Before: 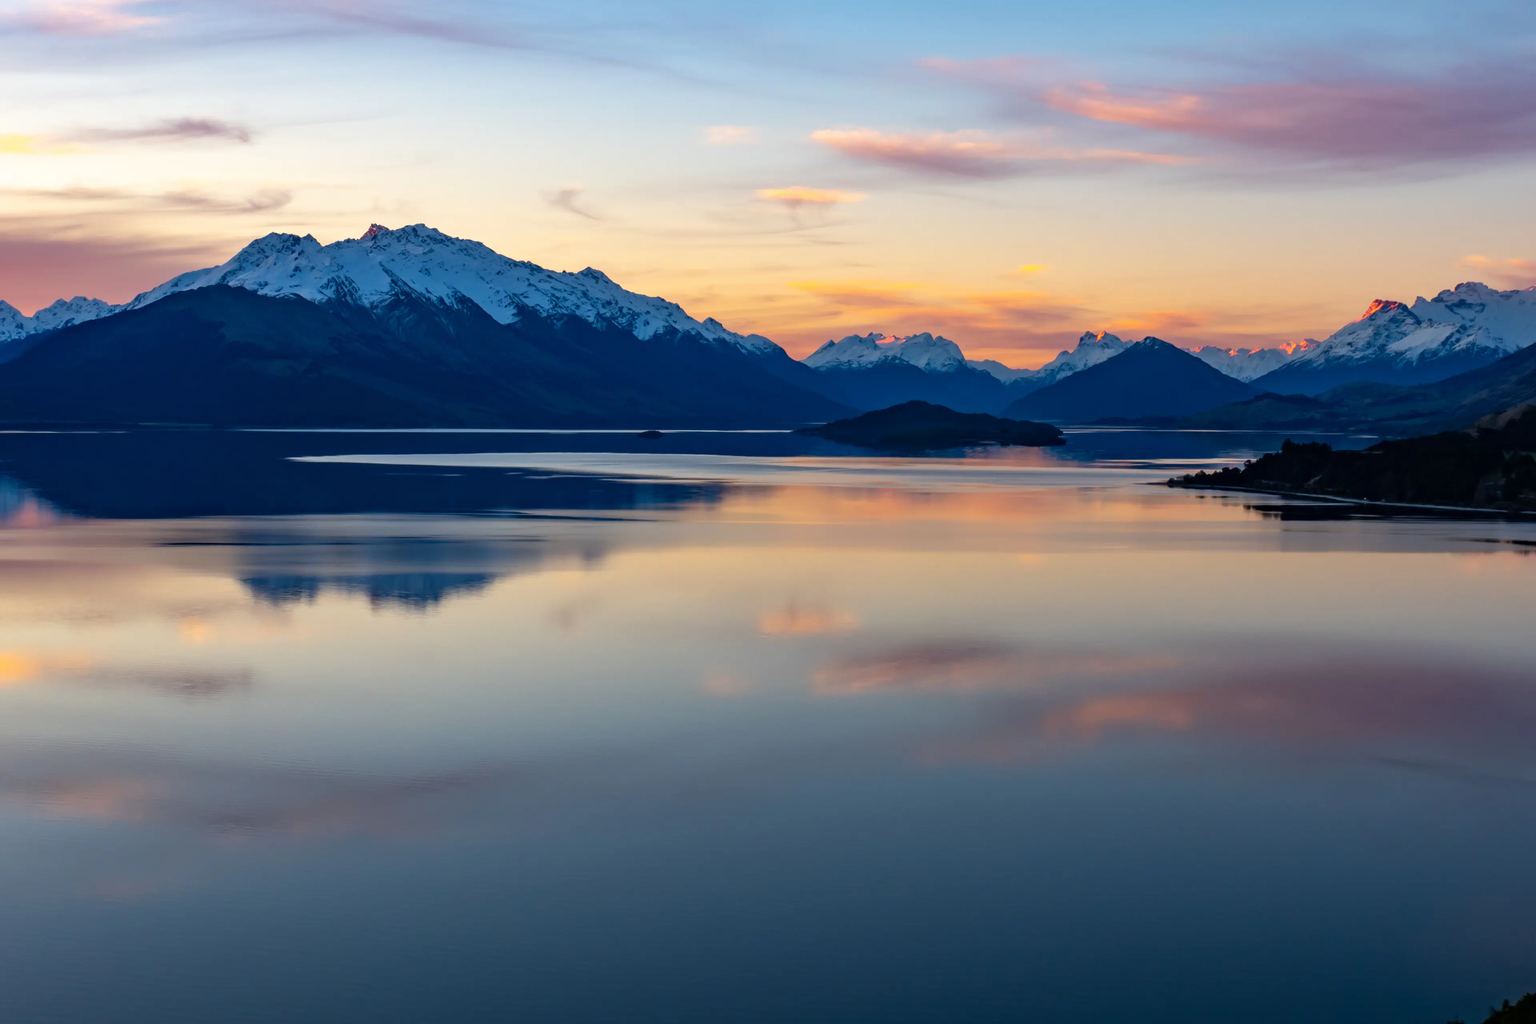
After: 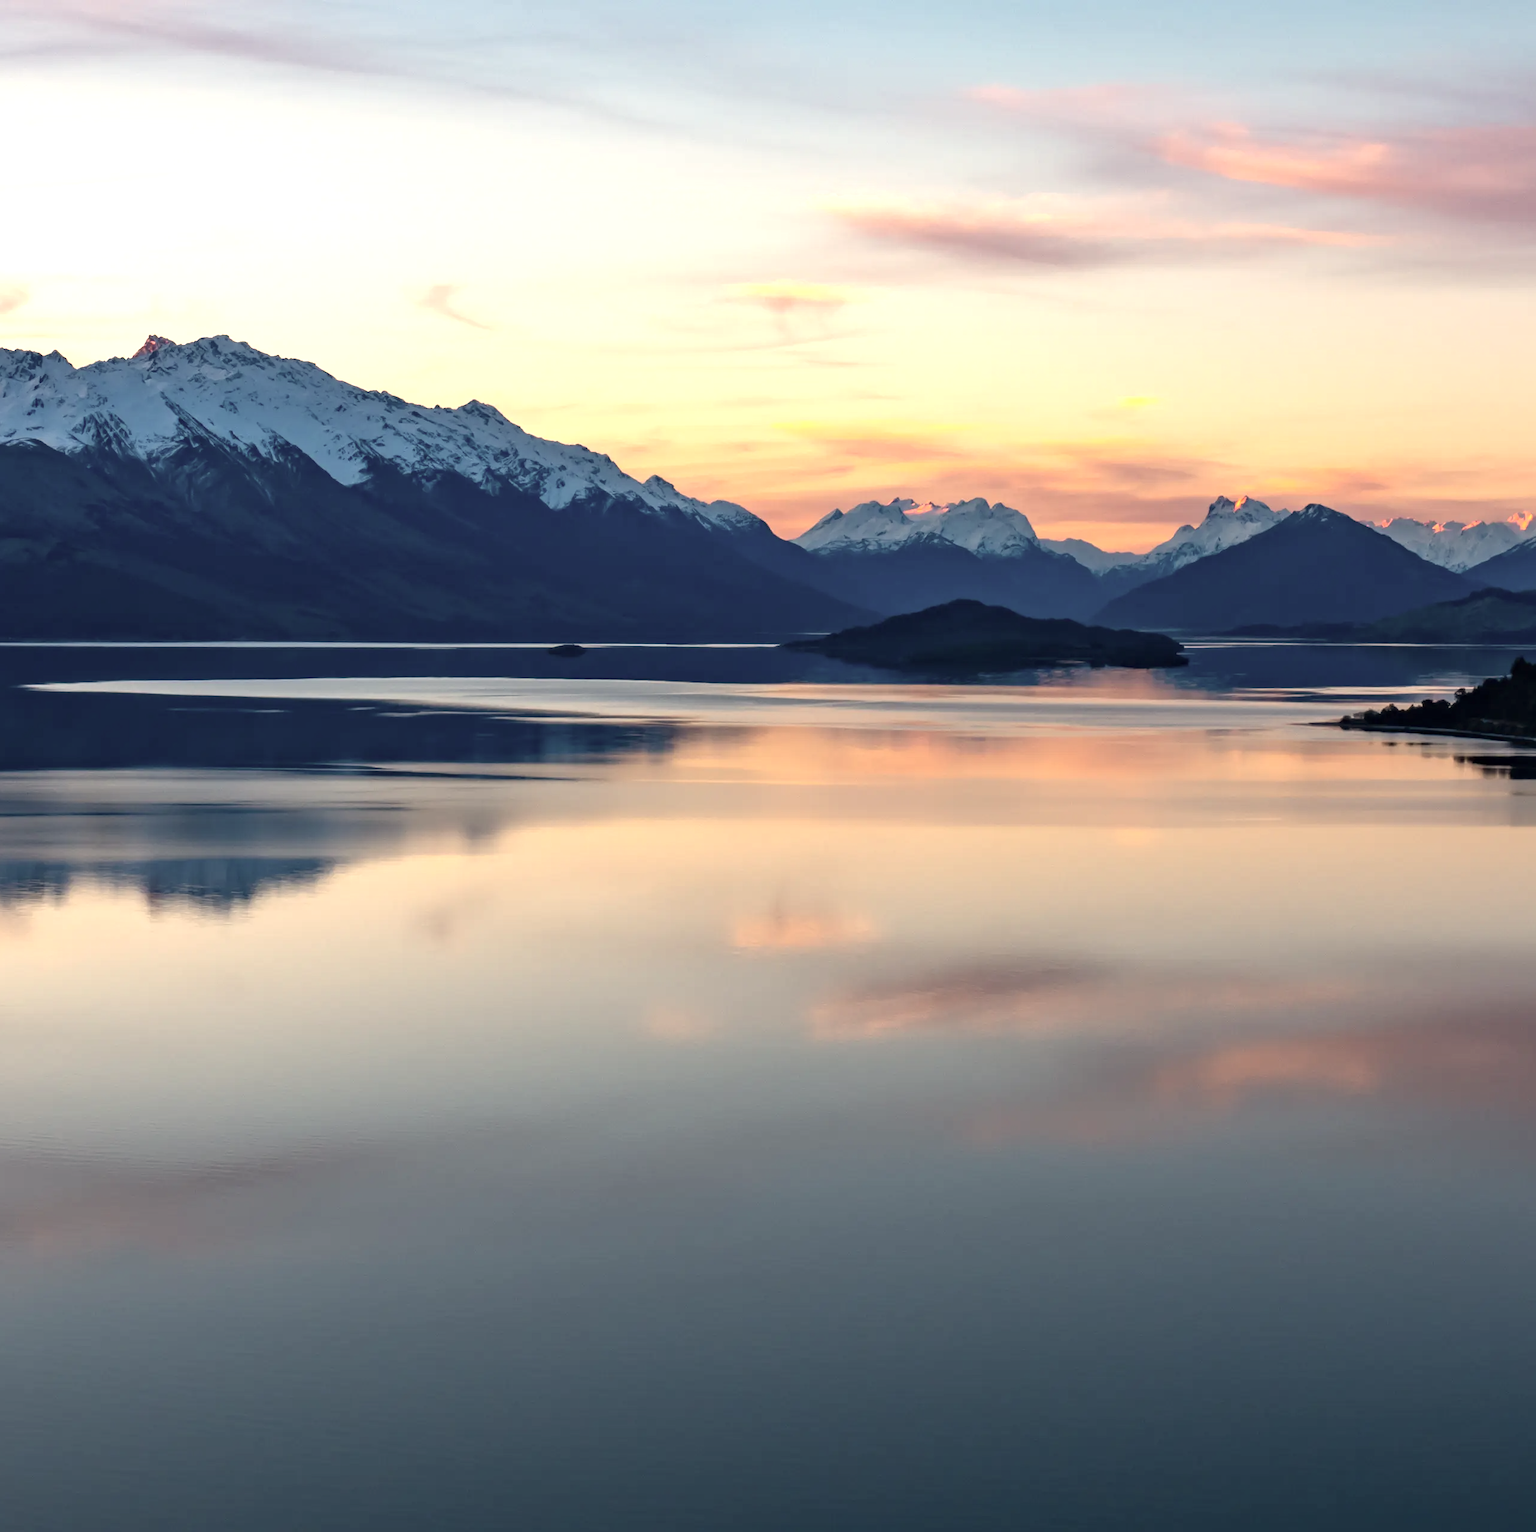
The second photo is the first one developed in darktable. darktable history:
crop and rotate: left 17.732%, right 15.423%
color correction: highlights a* 5.59, highlights b* 5.24, saturation 0.68
white balance: red 1.029, blue 0.92
exposure: exposure 0.6 EV, compensate highlight preservation false
